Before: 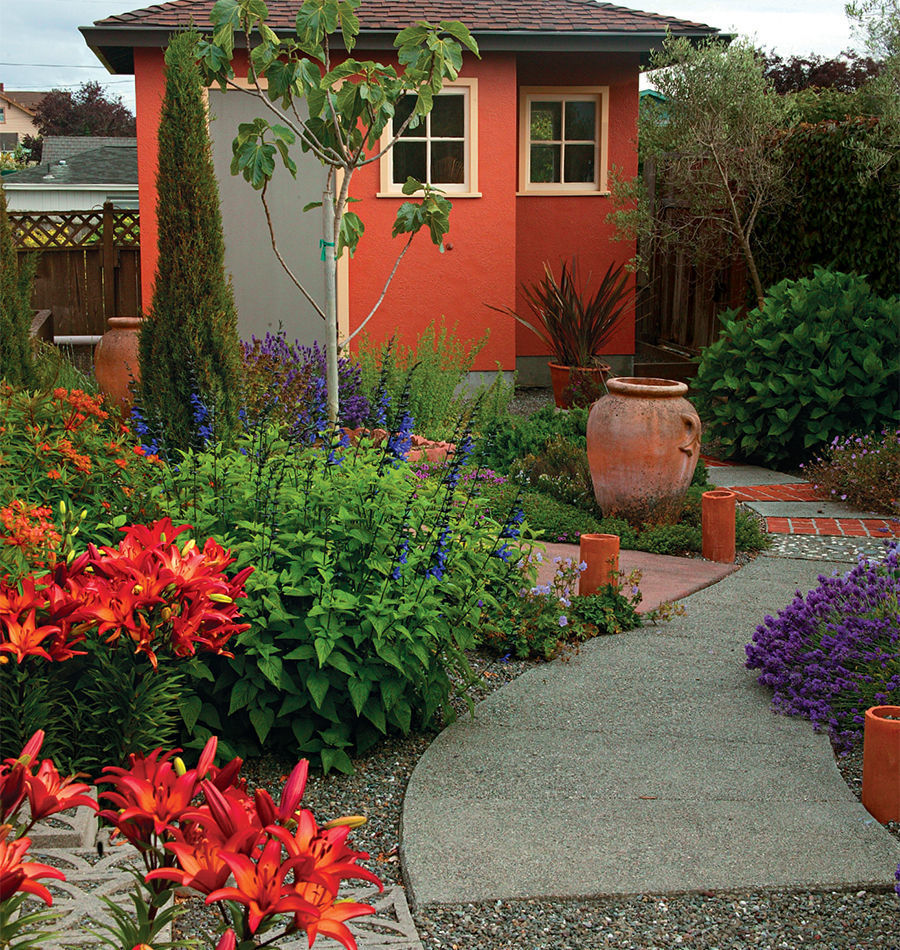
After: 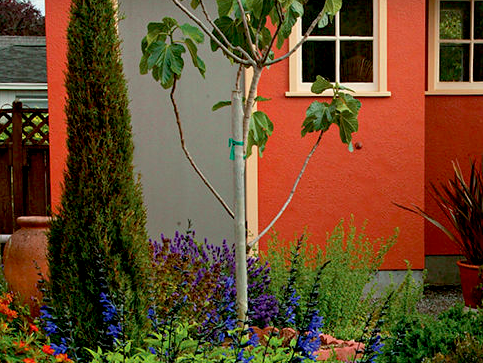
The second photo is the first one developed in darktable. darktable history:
exposure: black level correction 0.016, exposure -0.008 EV, compensate highlight preservation false
crop: left 10.213%, top 10.653%, right 36.062%, bottom 51.101%
